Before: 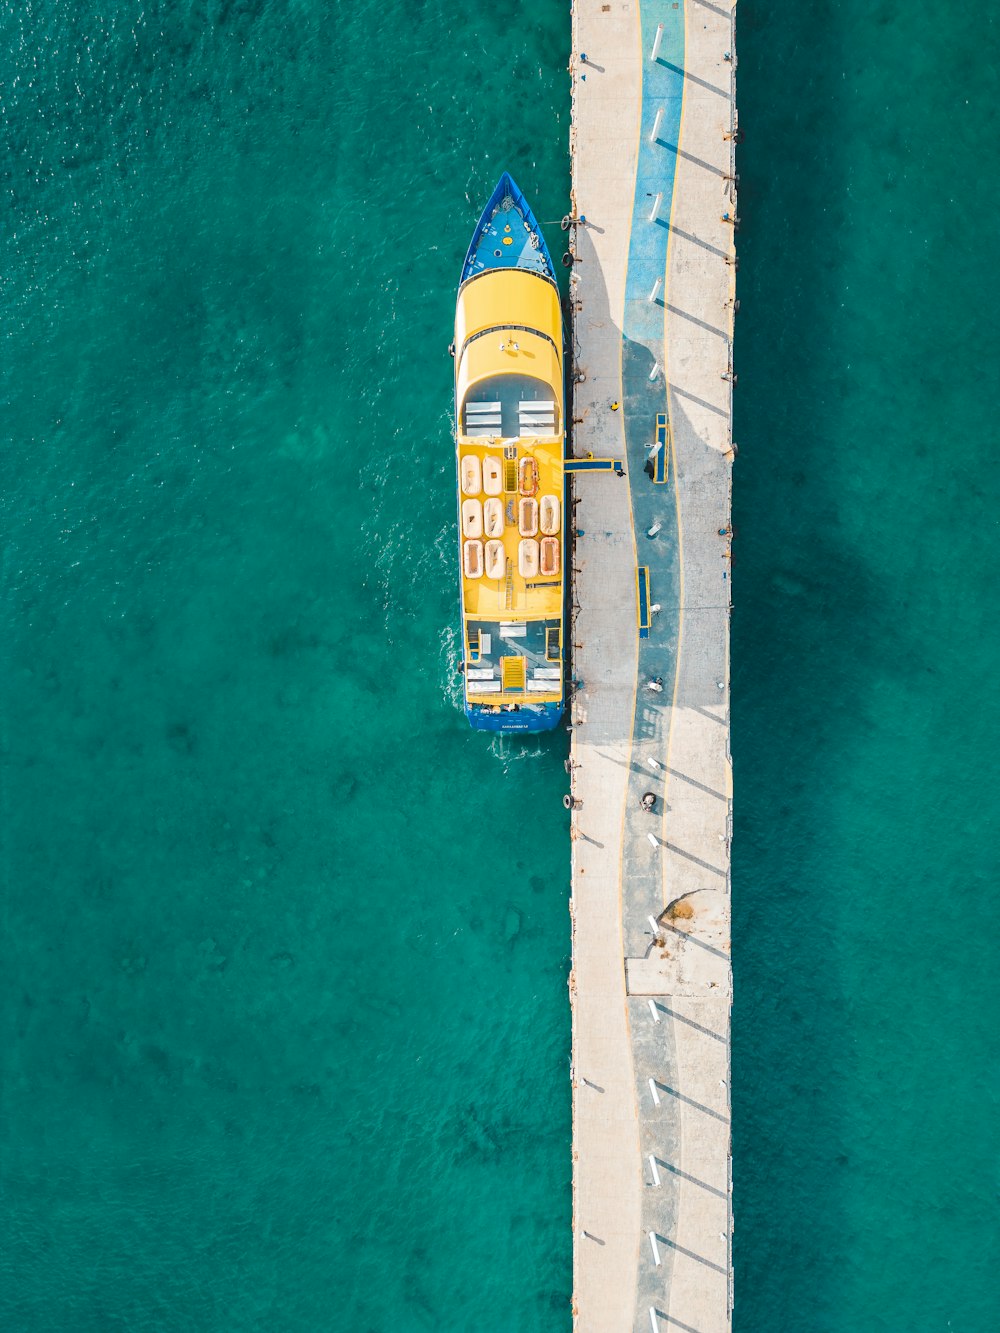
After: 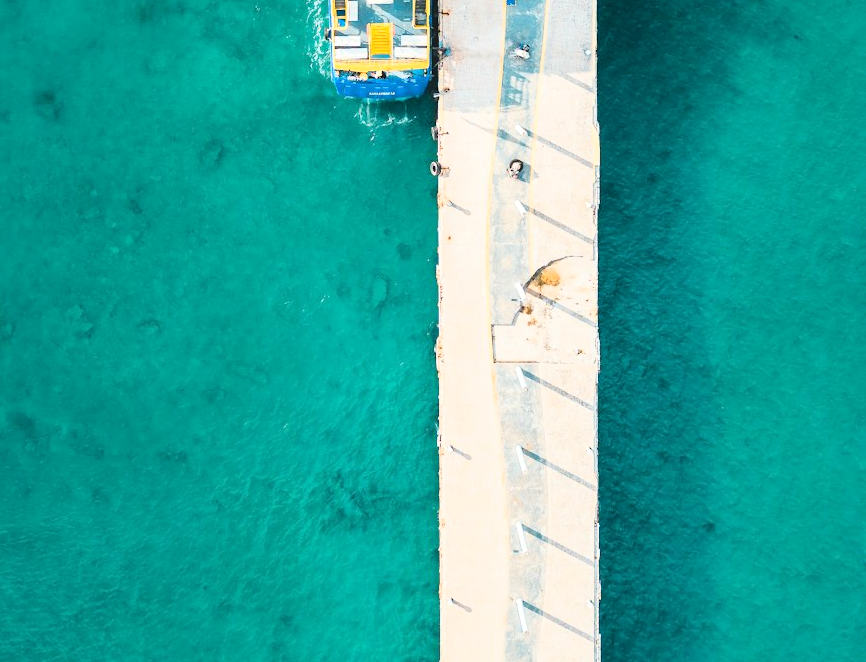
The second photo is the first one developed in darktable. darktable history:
base curve: curves: ch0 [(0, 0) (0.028, 0.03) (0.121, 0.232) (0.46, 0.748) (0.859, 0.968) (1, 1)]
crop and rotate: left 13.311%, top 47.561%, bottom 2.757%
